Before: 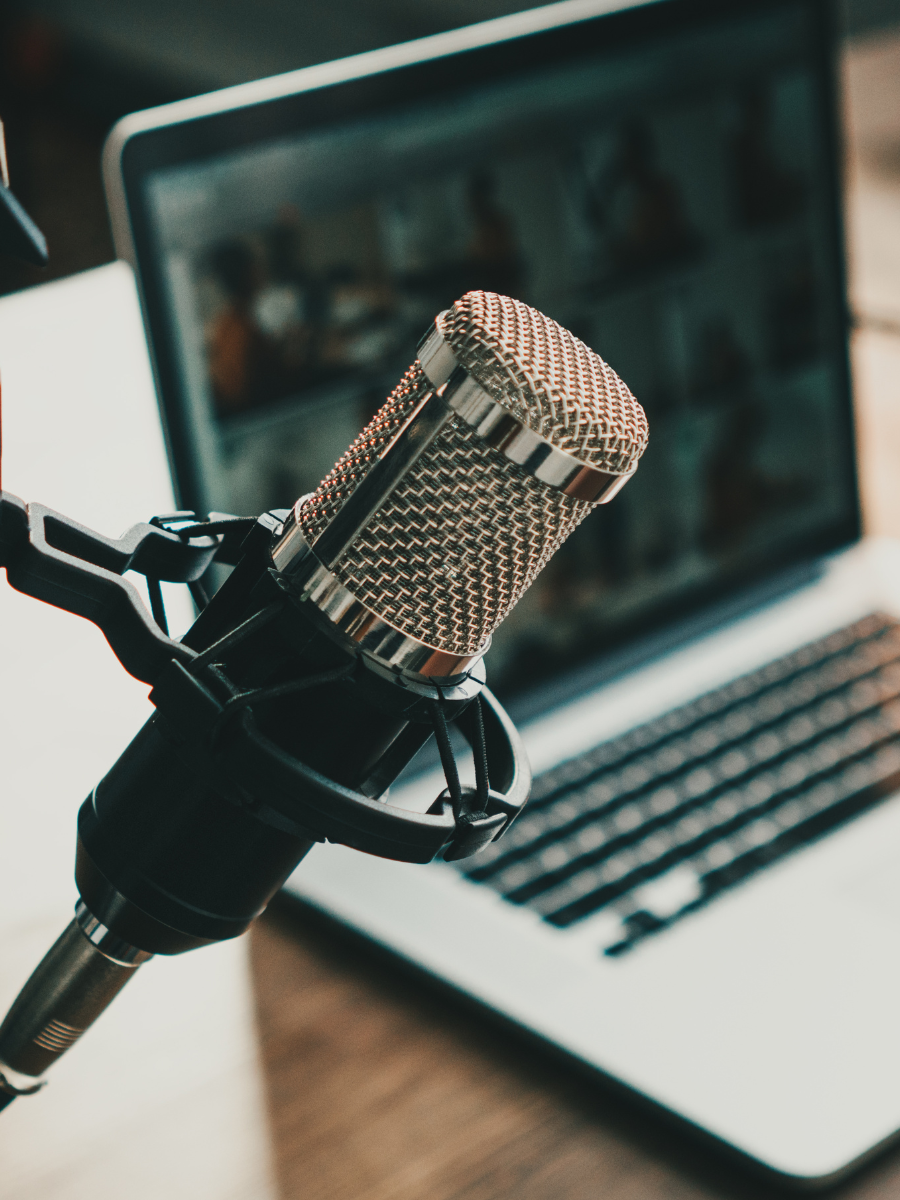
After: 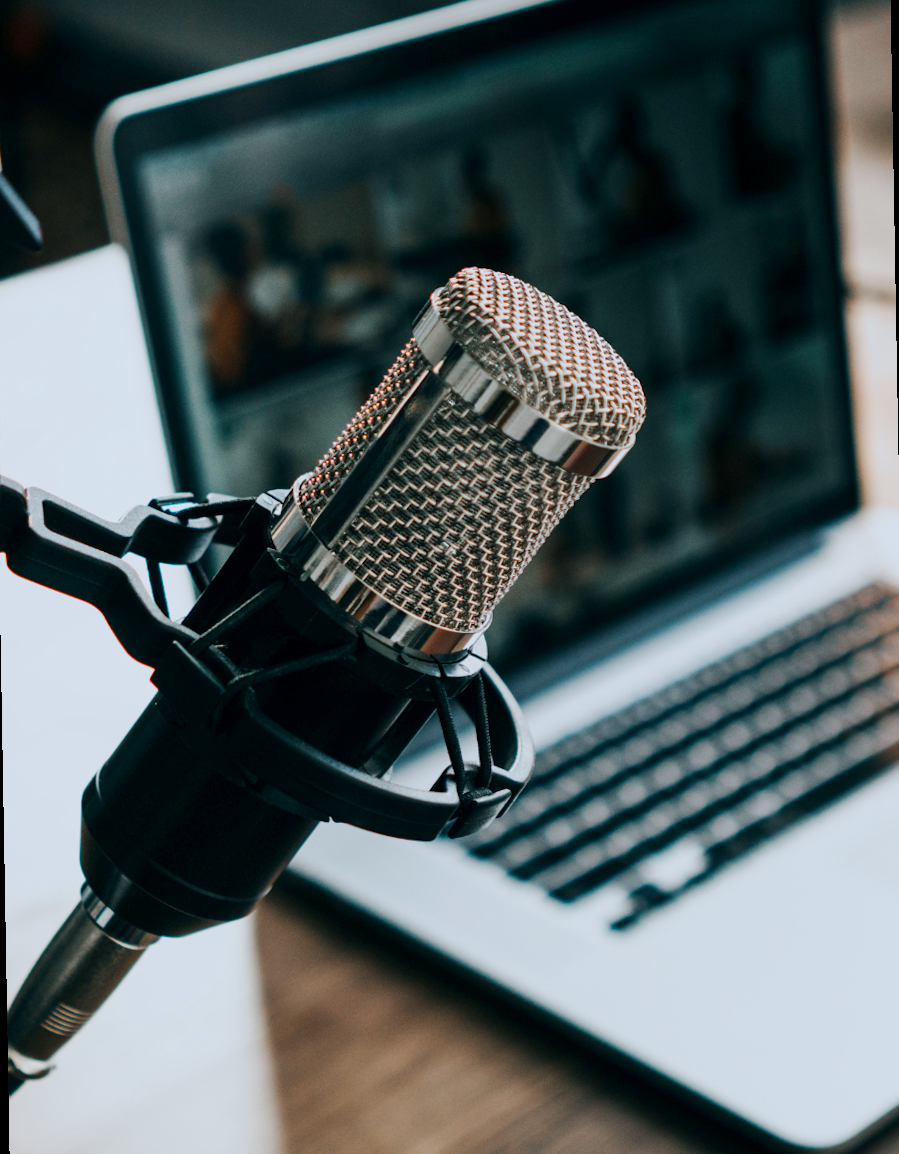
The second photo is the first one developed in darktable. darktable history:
rotate and perspective: rotation -1°, crop left 0.011, crop right 0.989, crop top 0.025, crop bottom 0.975
exposure: black level correction 0.009, exposure 0.014 EV, compensate highlight preservation false
white balance: red 0.954, blue 1.079
